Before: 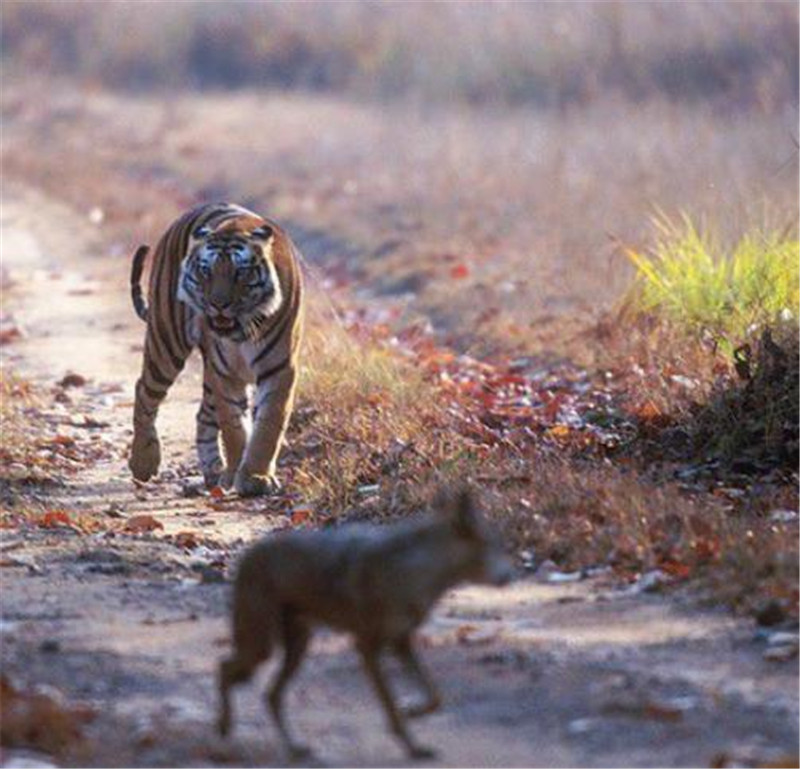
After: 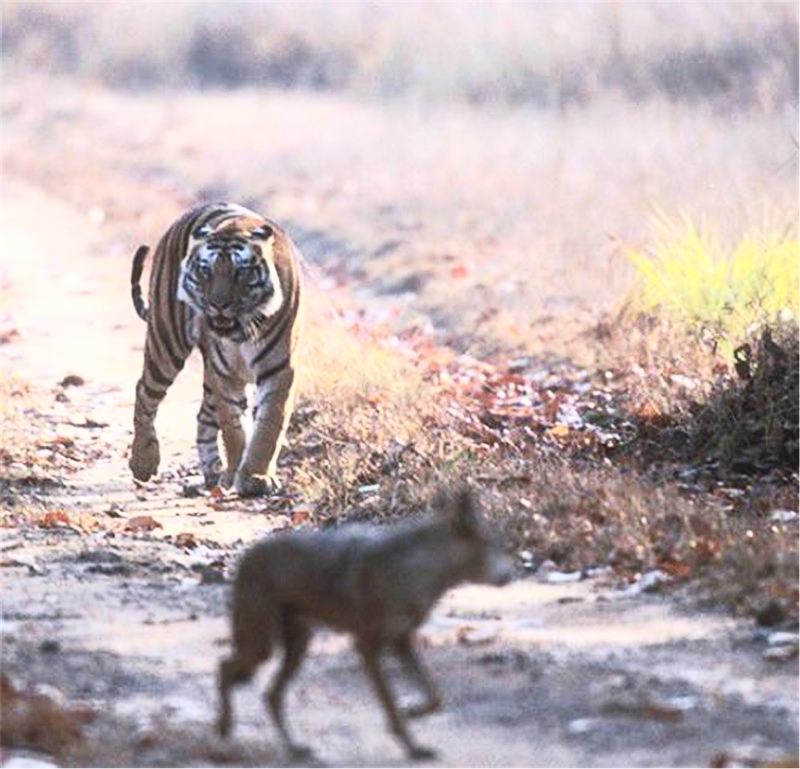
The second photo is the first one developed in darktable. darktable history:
contrast brightness saturation: contrast 0.449, brightness 0.564, saturation -0.206
